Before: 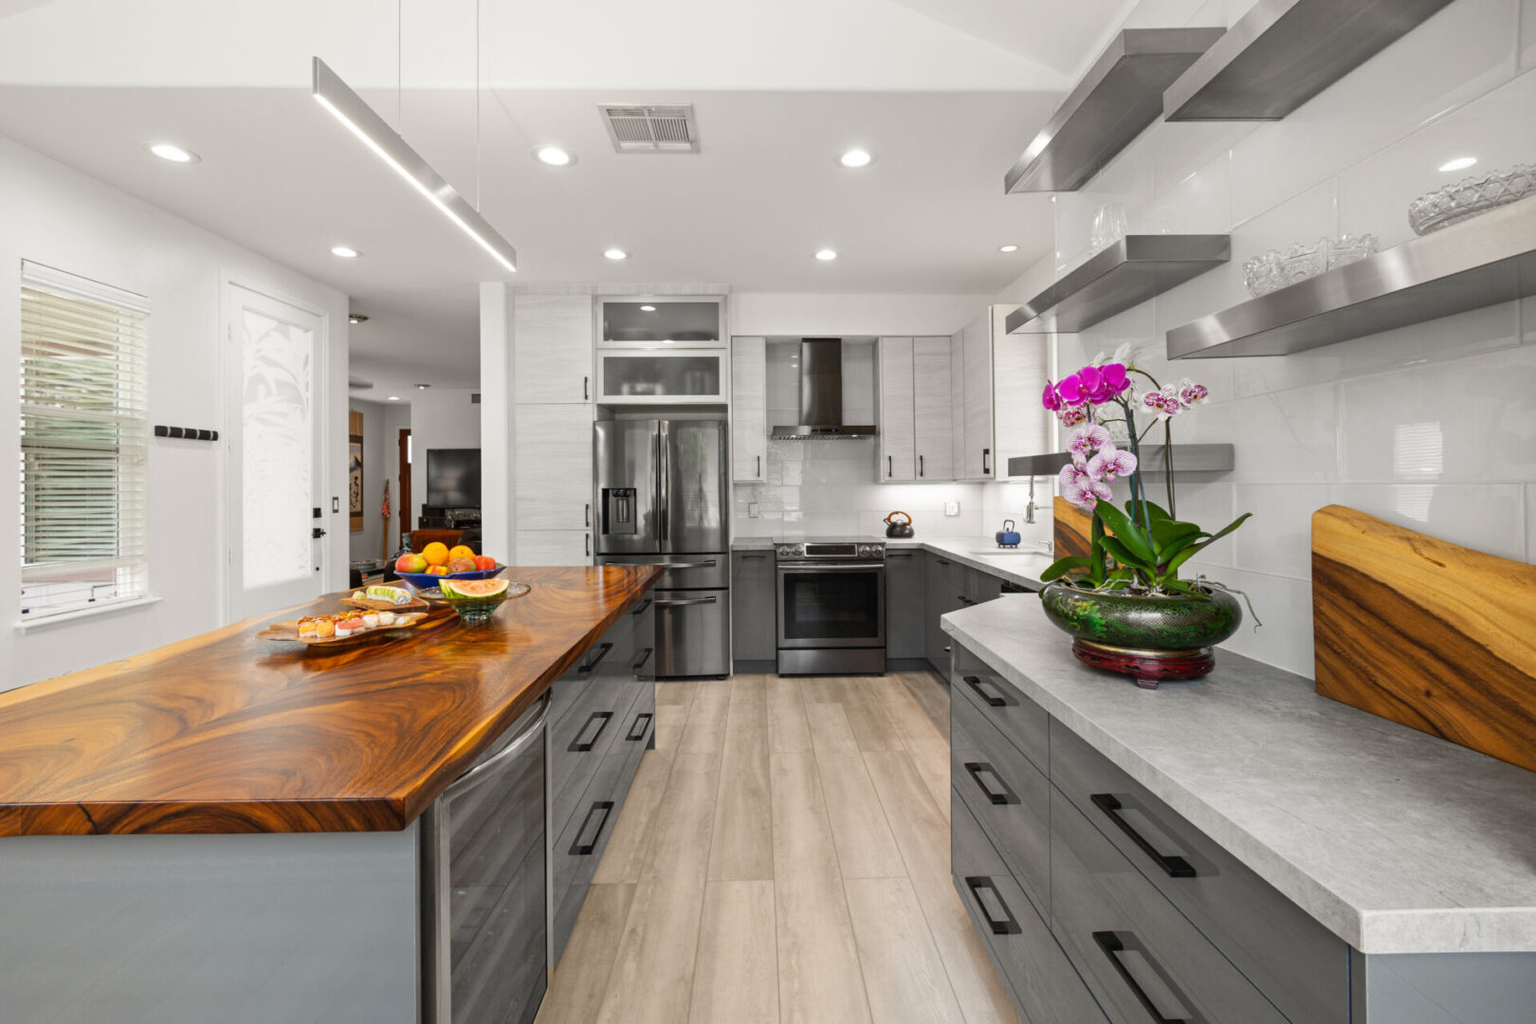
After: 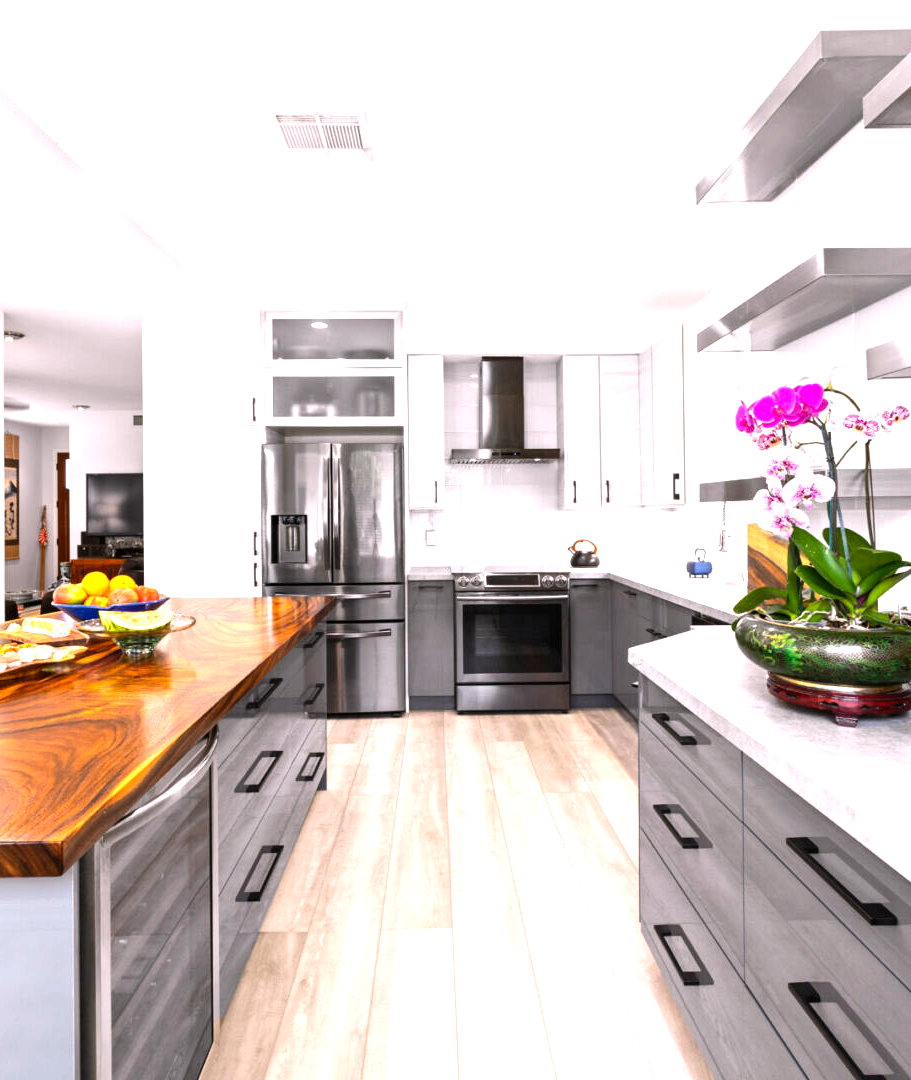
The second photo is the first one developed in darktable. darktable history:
white balance: red 1.05, blue 1.072
exposure: black level correction 0.001, exposure 1 EV, compensate highlight preservation false
crop and rotate: left 22.516%, right 21.234%
tone equalizer: -8 EV -0.417 EV, -7 EV -0.389 EV, -6 EV -0.333 EV, -5 EV -0.222 EV, -3 EV 0.222 EV, -2 EV 0.333 EV, -1 EV 0.389 EV, +0 EV 0.417 EV, edges refinement/feathering 500, mask exposure compensation -1.57 EV, preserve details no
